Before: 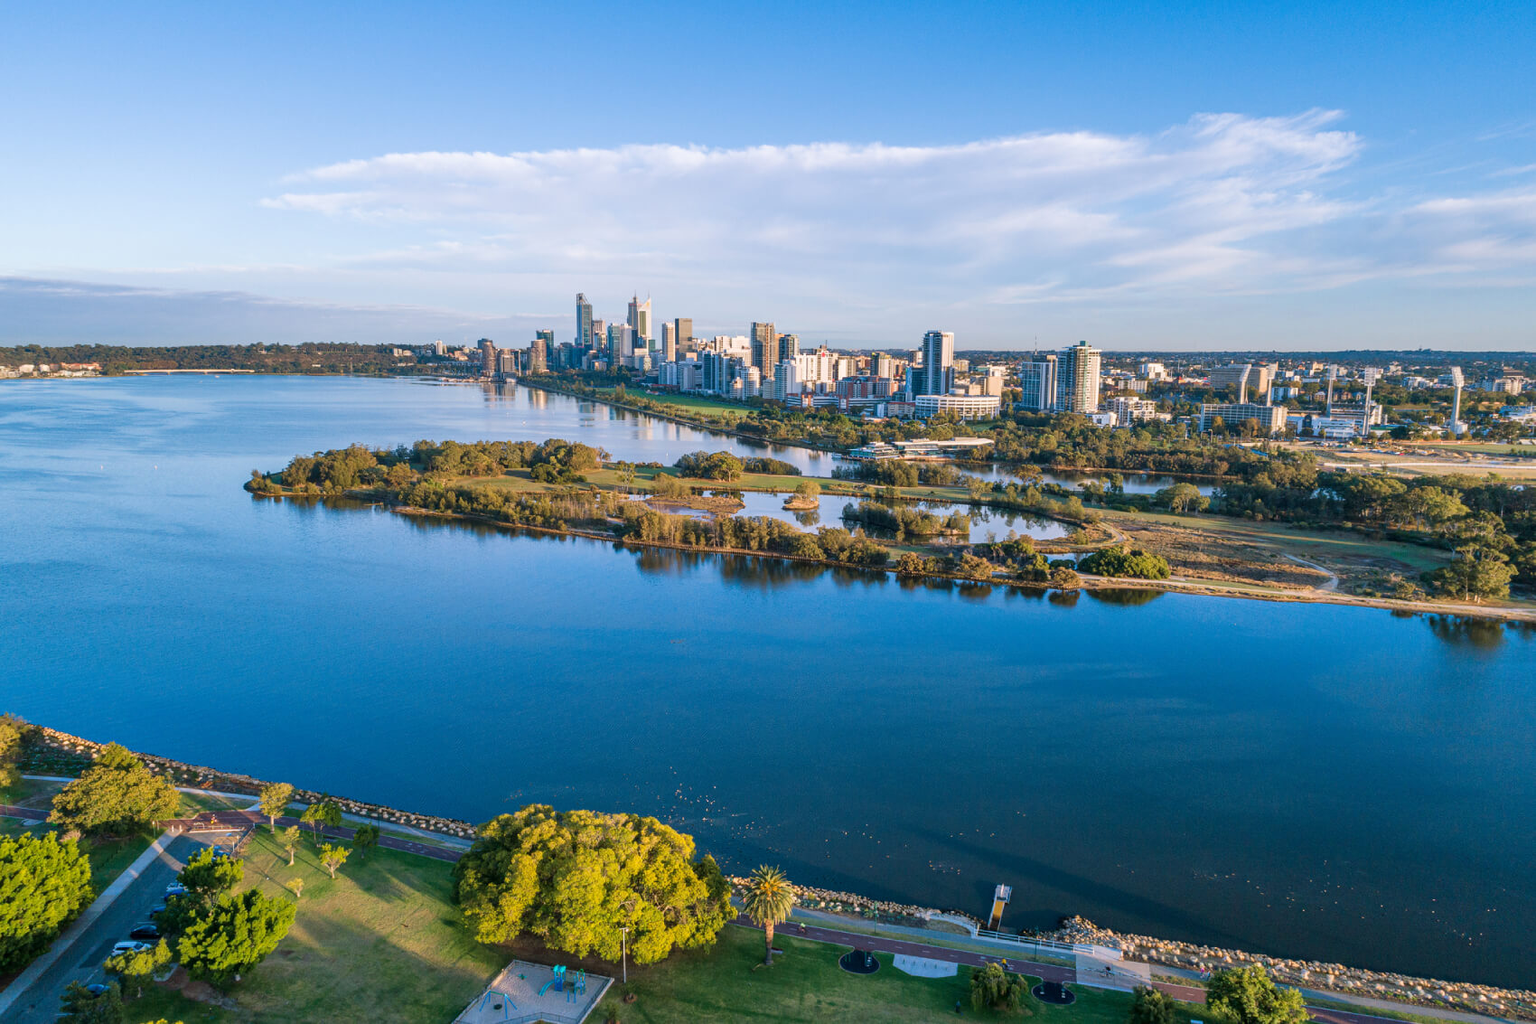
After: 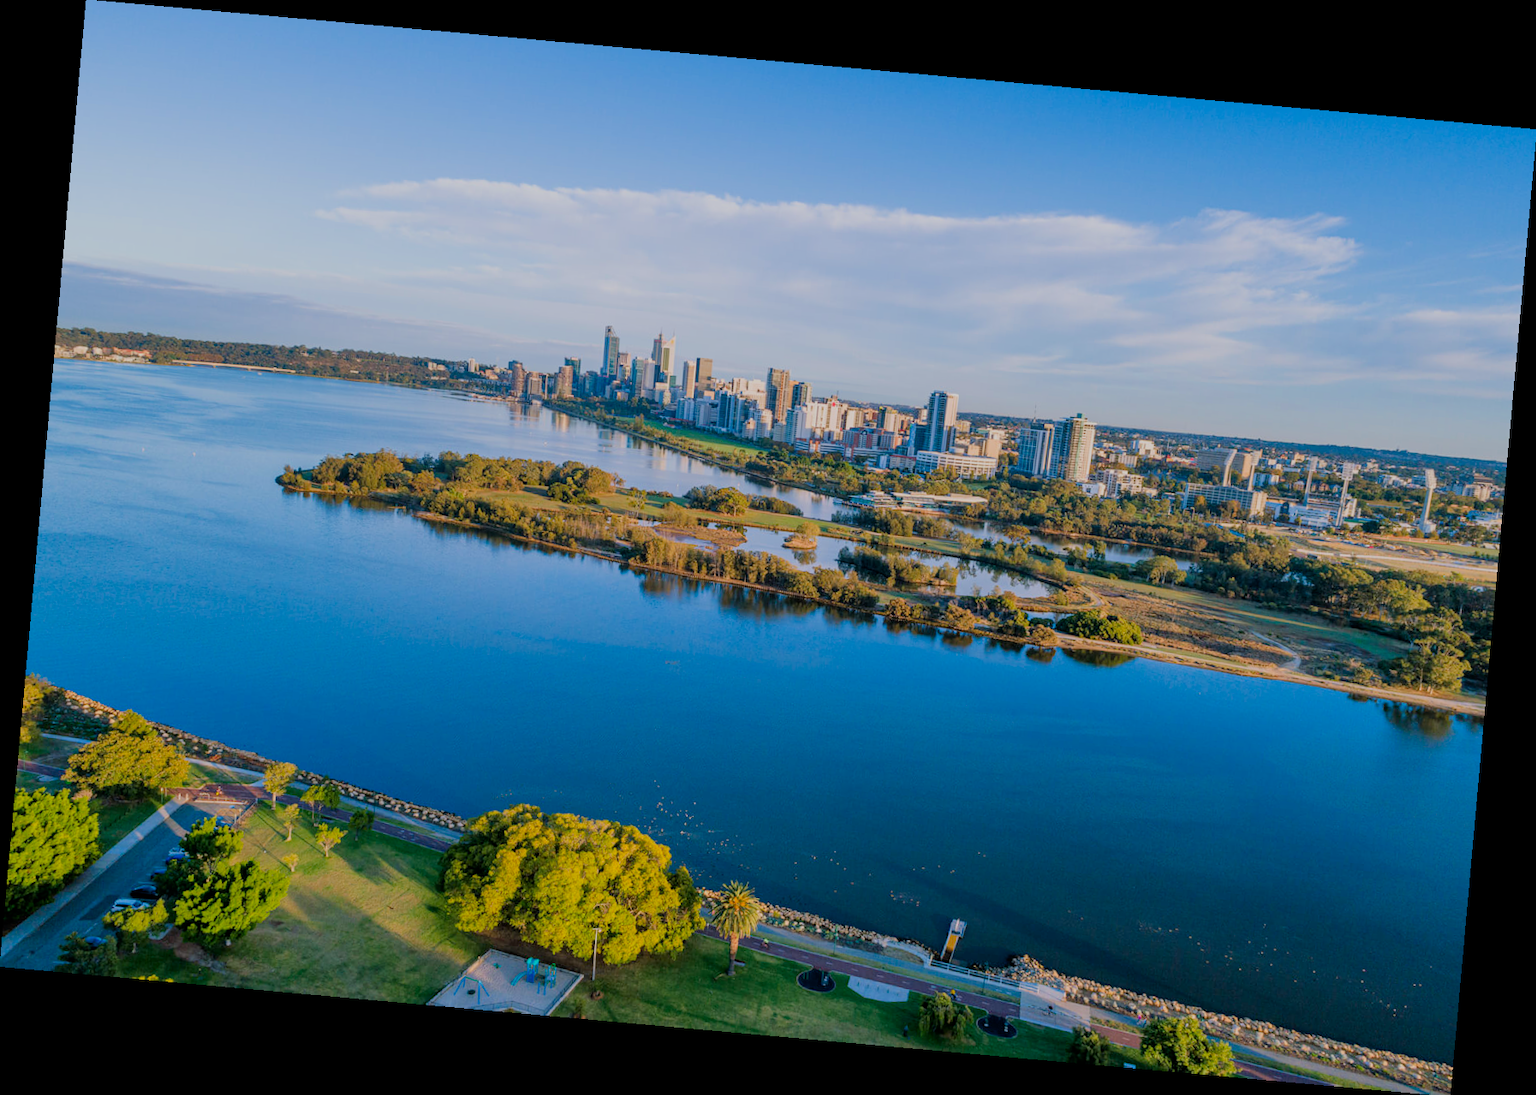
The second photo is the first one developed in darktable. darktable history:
contrast brightness saturation: contrast 0.09, saturation 0.28
rotate and perspective: rotation 5.12°, automatic cropping off
filmic rgb: black relative exposure -6.59 EV, white relative exposure 4.71 EV, hardness 3.13, contrast 0.805
